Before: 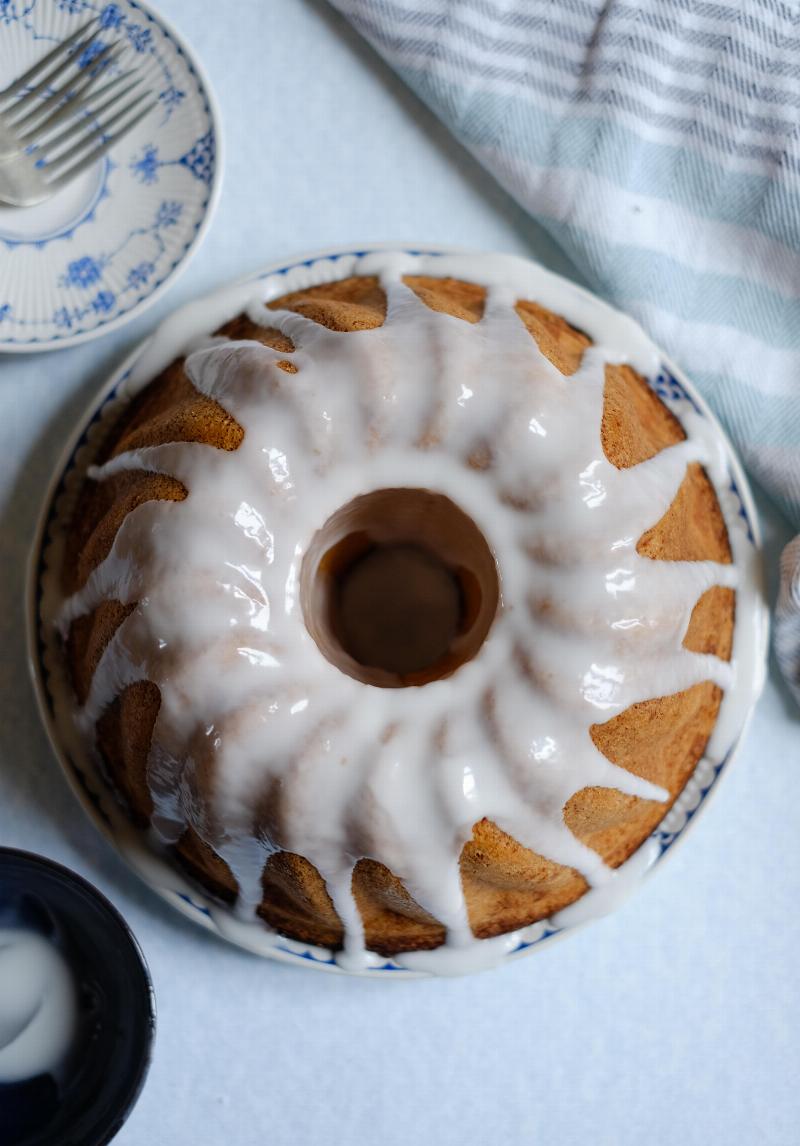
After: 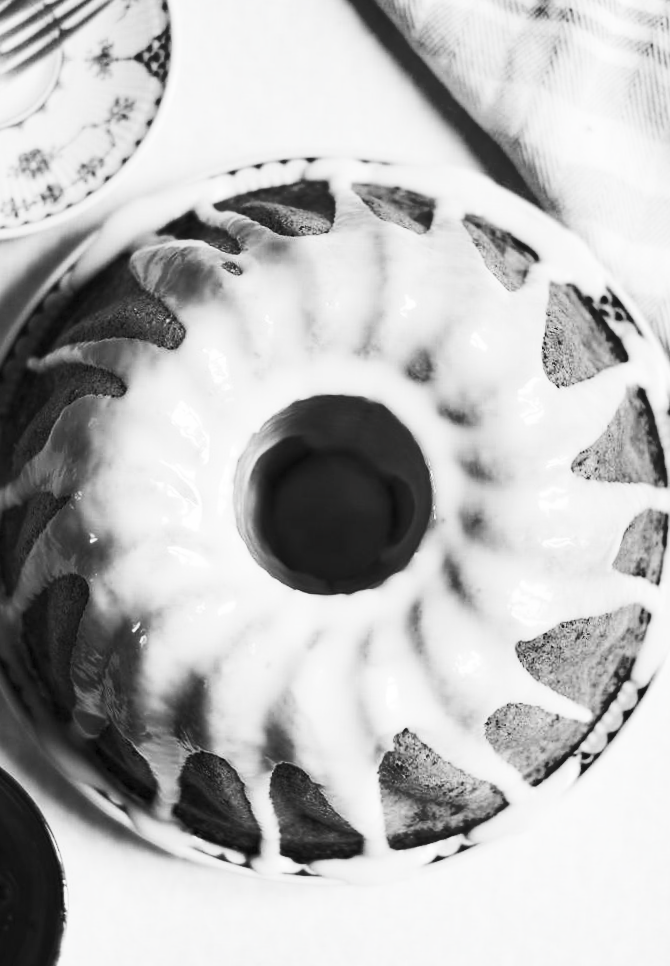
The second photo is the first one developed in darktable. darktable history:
shadows and highlights: low approximation 0.01, soften with gaussian
contrast brightness saturation: contrast 0.541, brightness 0.477, saturation -0.992
crop and rotate: angle -2.92°, left 5.383%, top 5.161%, right 4.76%, bottom 4.507%
